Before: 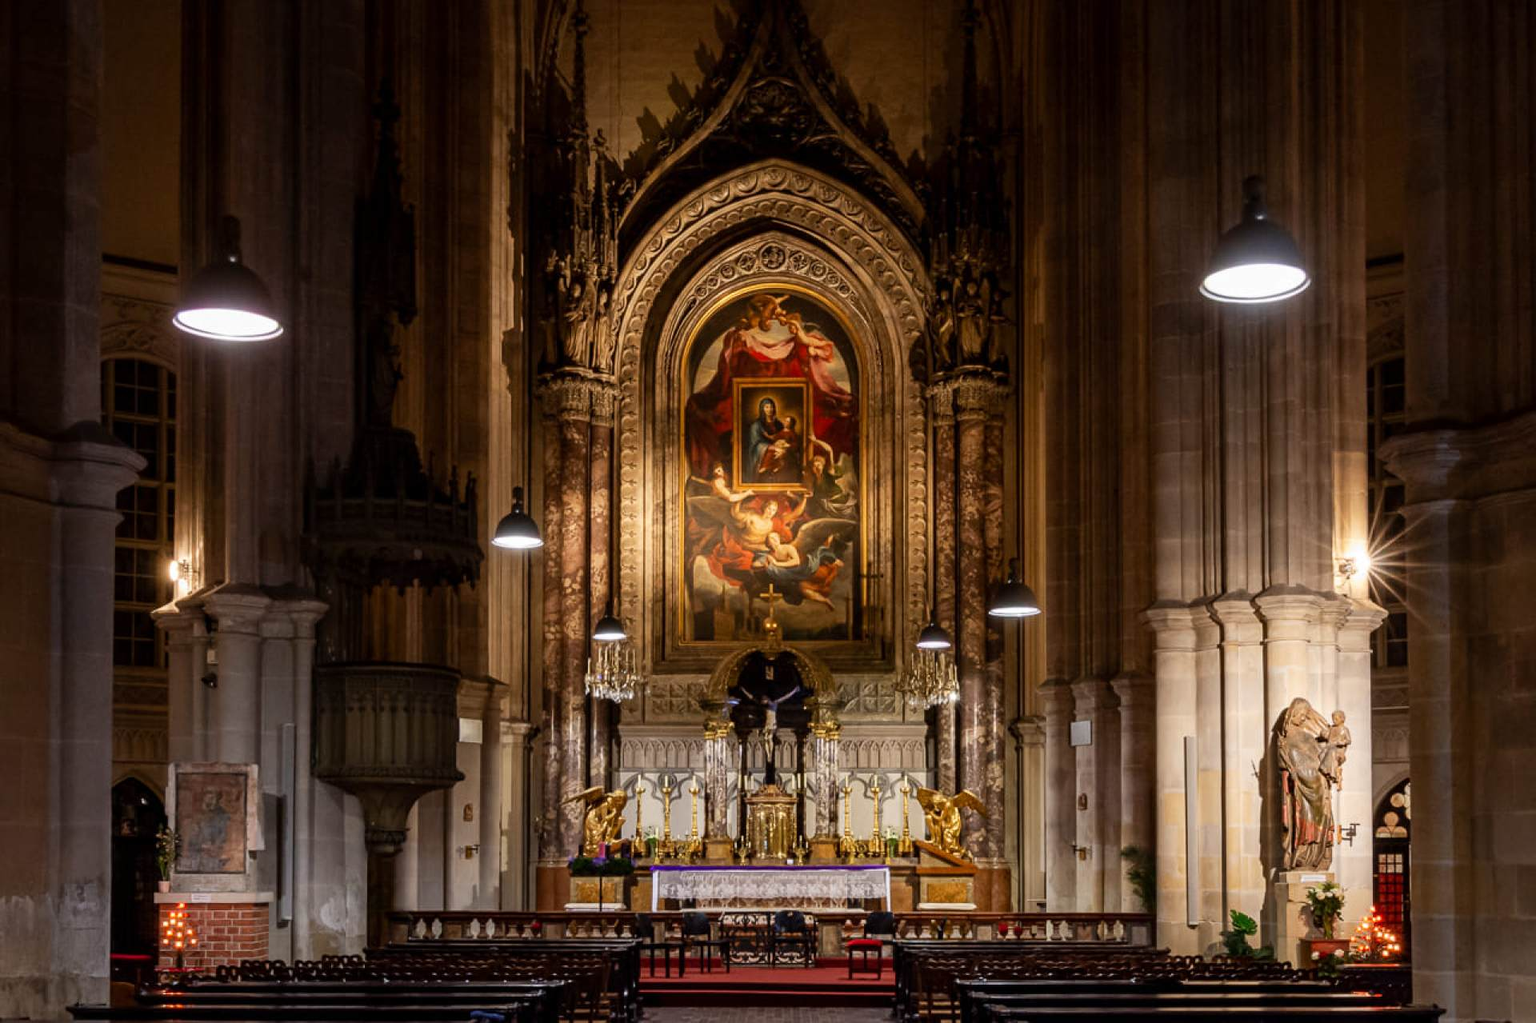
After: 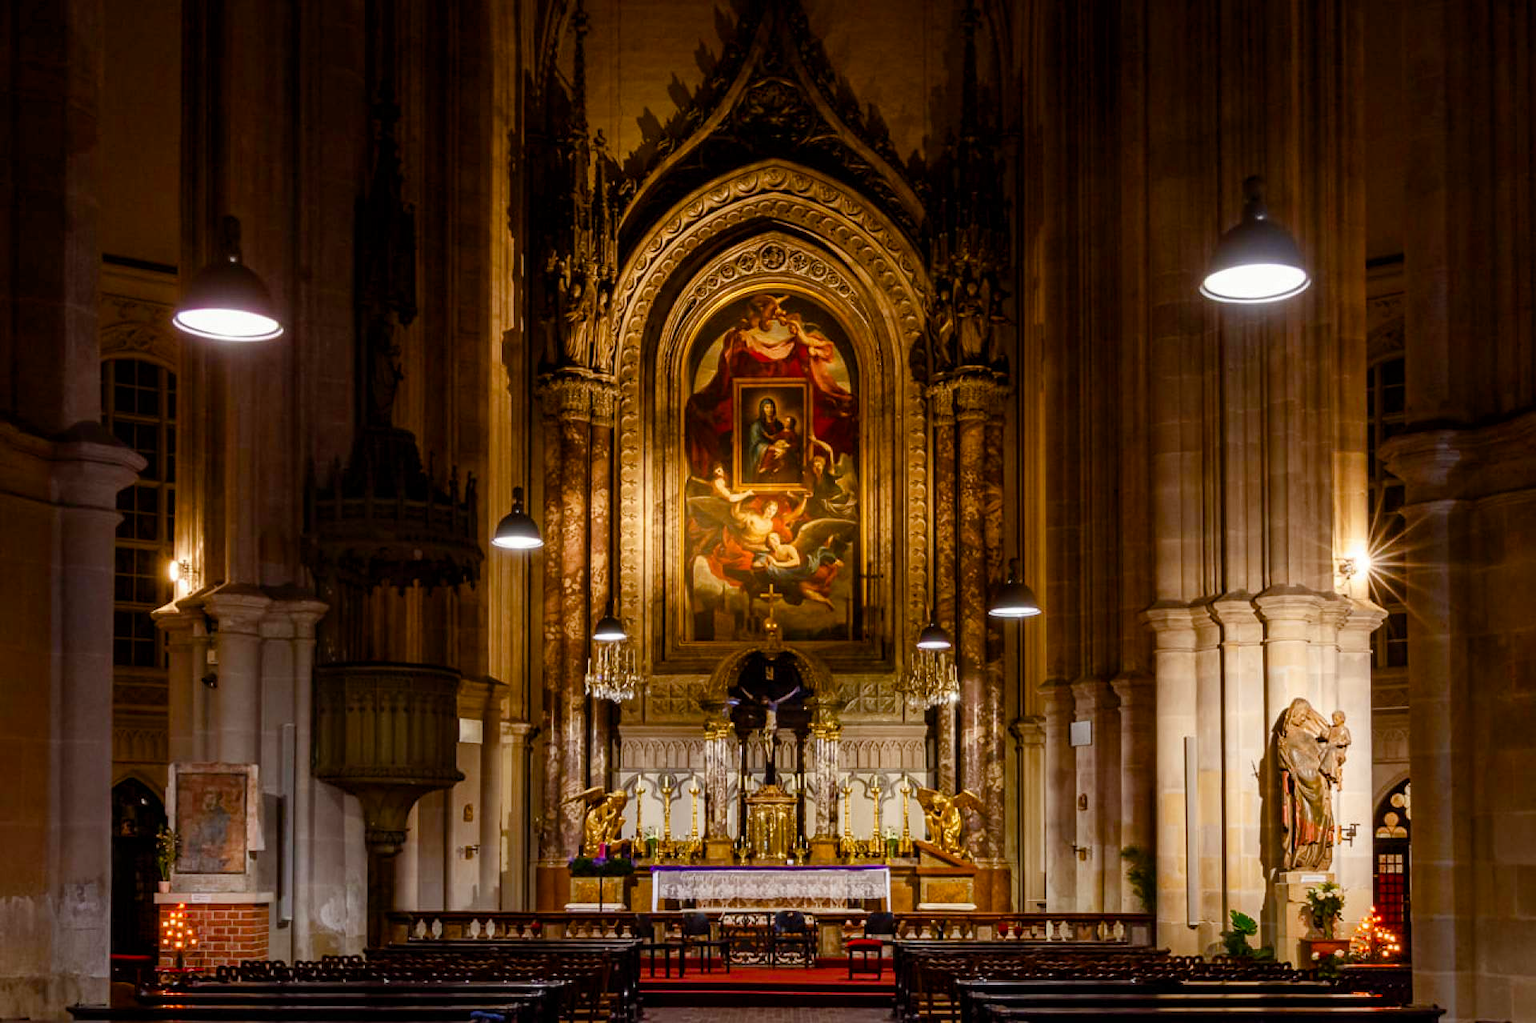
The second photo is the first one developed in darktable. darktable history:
color balance rgb: power › chroma 0.689%, power › hue 60°, perceptual saturation grading › global saturation 34.707%, perceptual saturation grading › highlights -29.921%, perceptual saturation grading › shadows 35.333%
